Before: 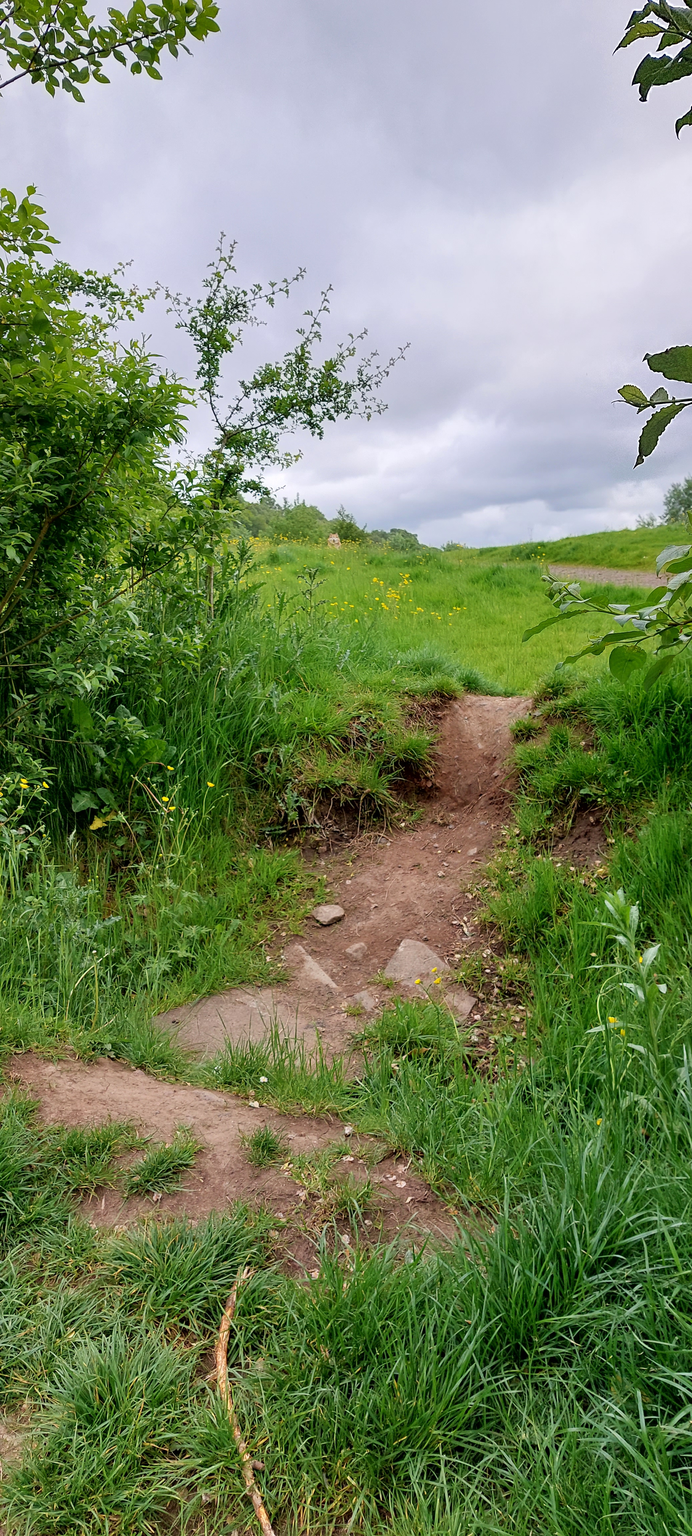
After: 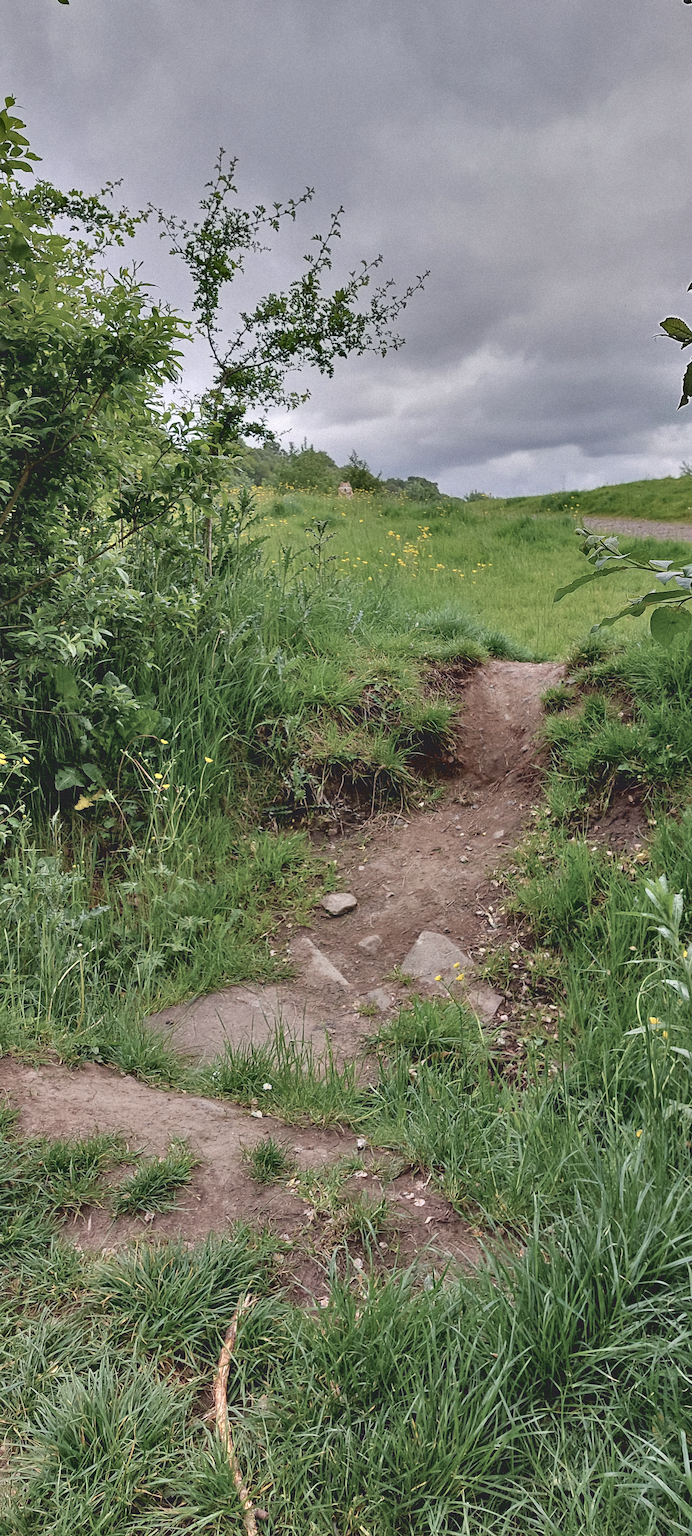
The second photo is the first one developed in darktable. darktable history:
contrast equalizer: octaves 7, y [[0.6 ×6], [0.55 ×6], [0 ×6], [0 ×6], [0 ×6]]
shadows and highlights: radius 108.52, shadows 23.73, highlights -59.32, low approximation 0.01, soften with gaussian
grain: mid-tones bias 0%
crop: left 3.305%, top 6.436%, right 6.389%, bottom 3.258%
contrast brightness saturation: contrast -0.26, saturation -0.43
